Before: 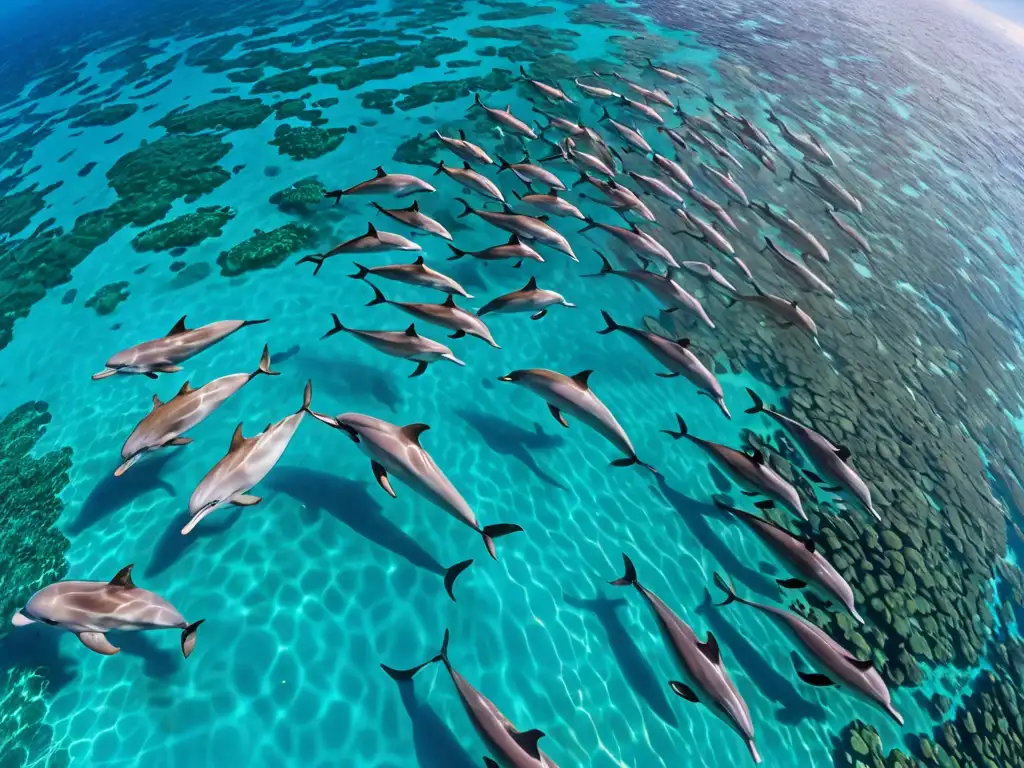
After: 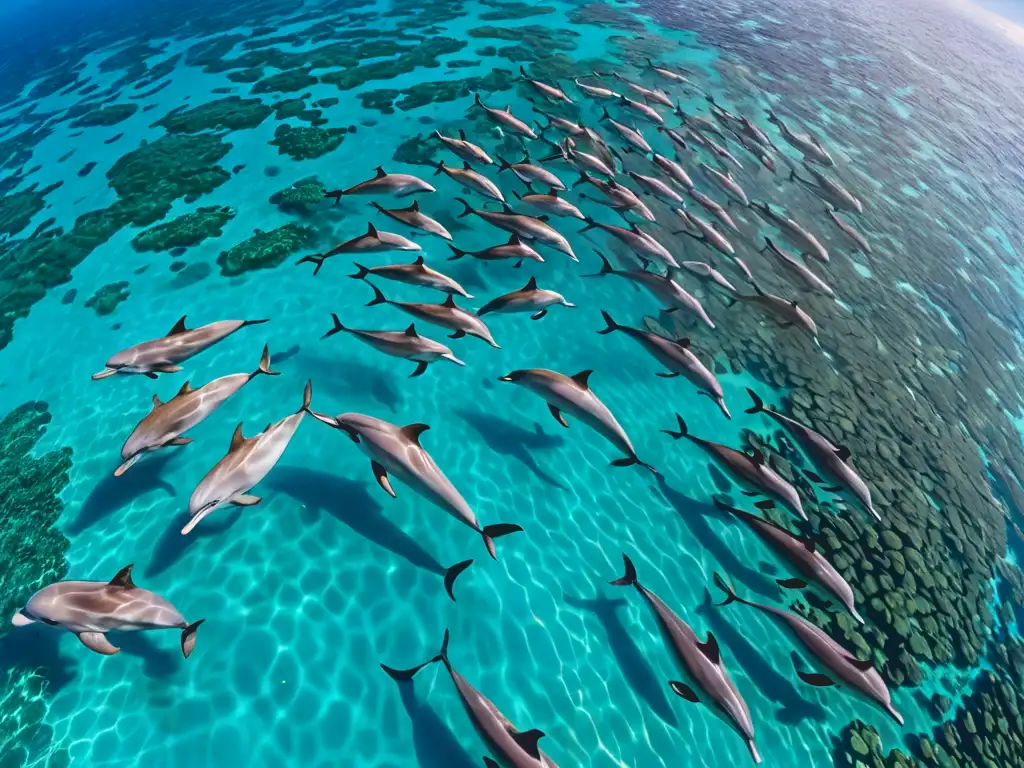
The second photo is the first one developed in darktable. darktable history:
color correction: highlights a* -0.097, highlights b* 0.112
tone curve: curves: ch0 [(0.122, 0.111) (1, 1)], color space Lab, independent channels, preserve colors none
